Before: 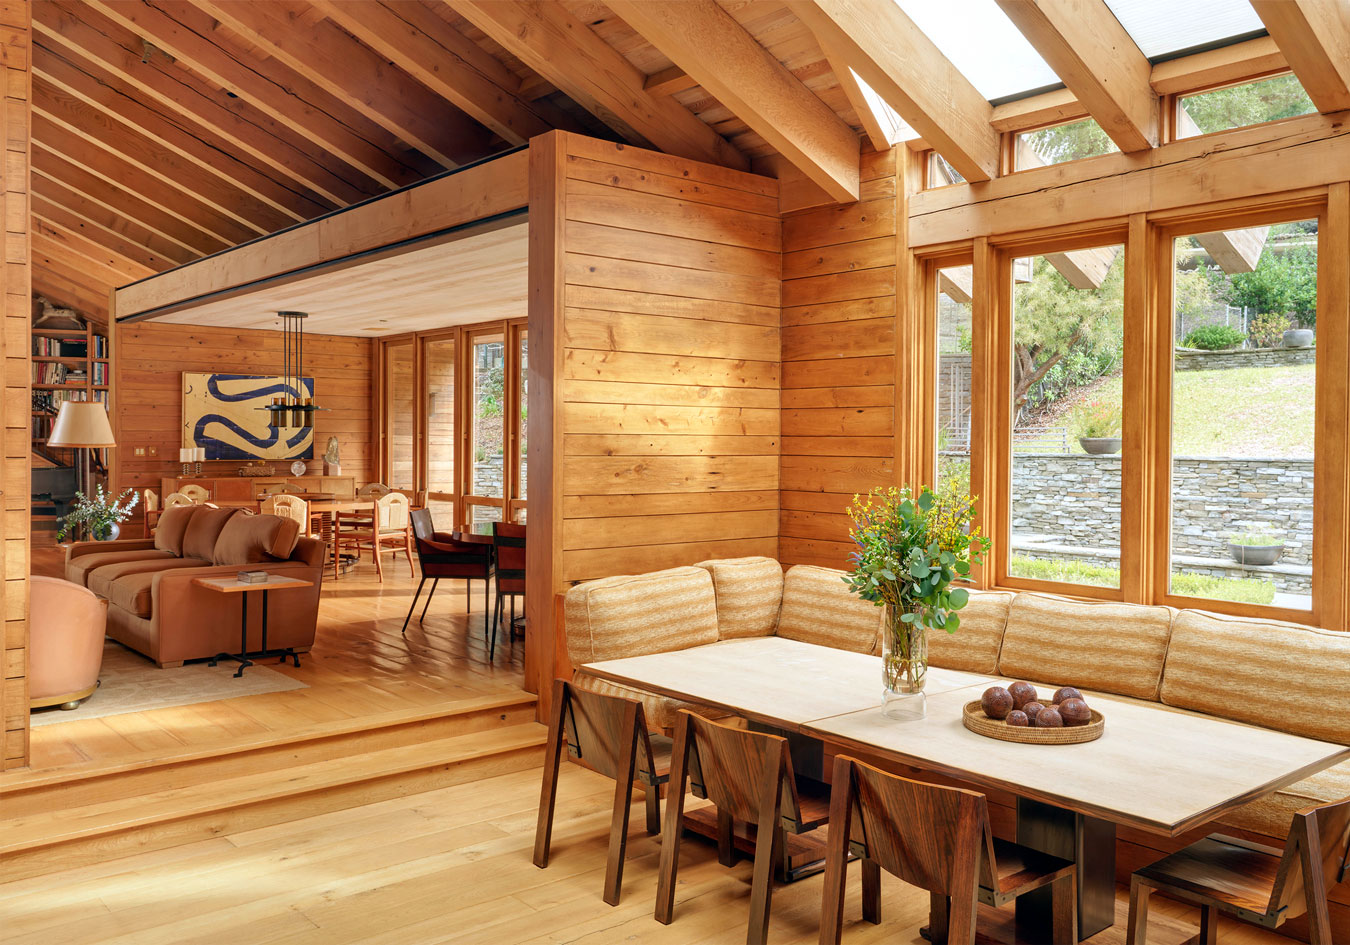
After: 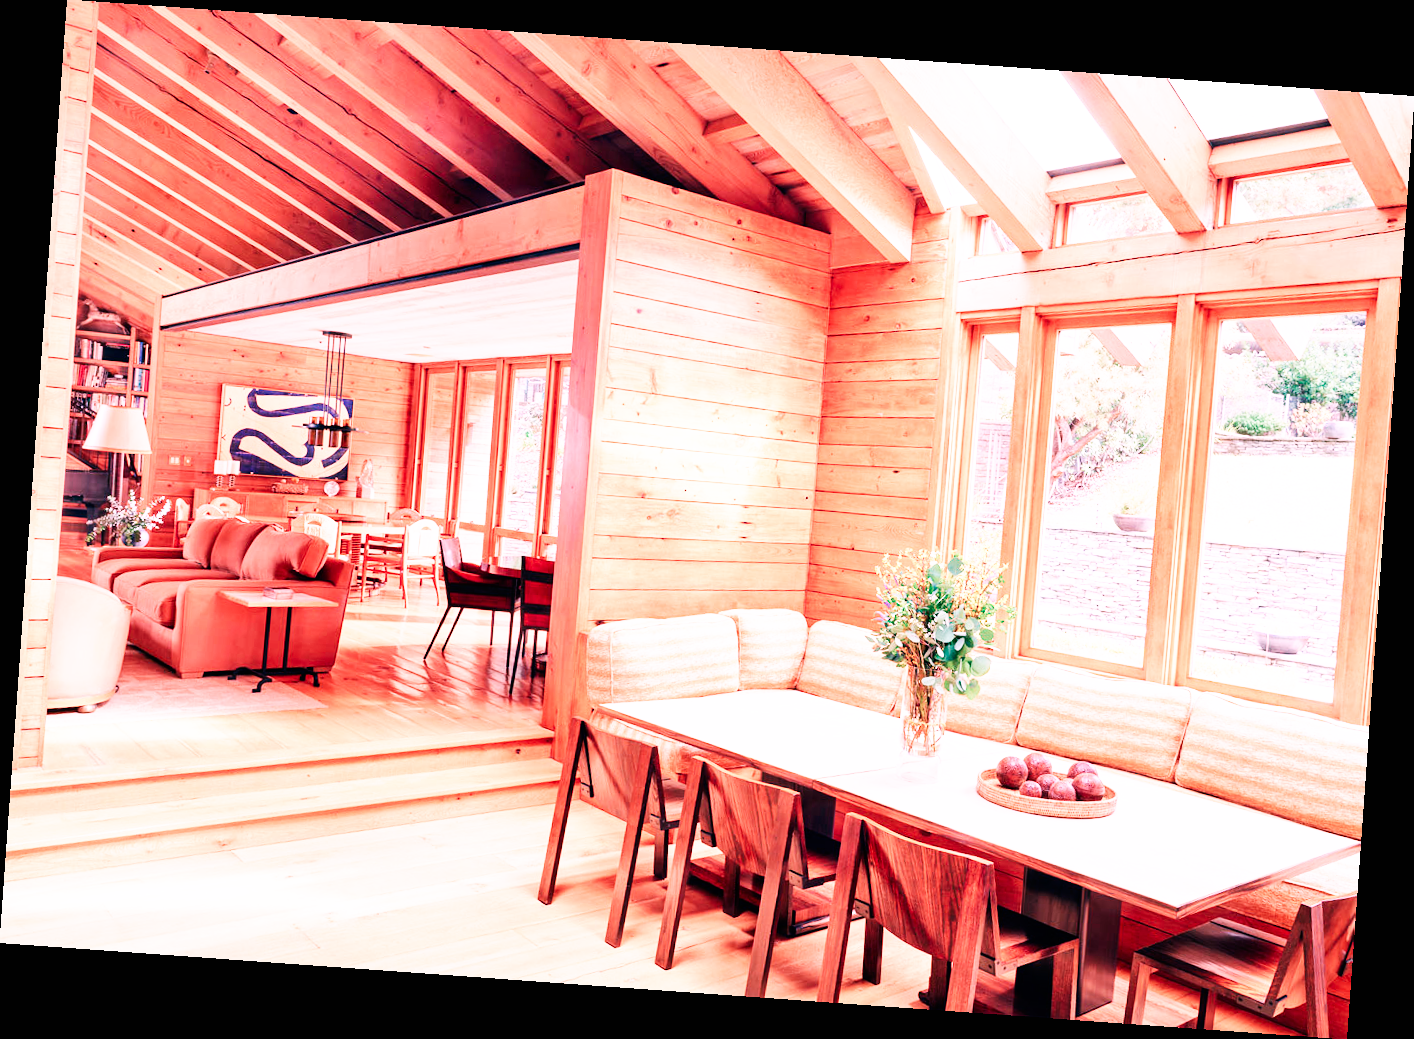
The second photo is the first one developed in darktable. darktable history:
white balance: red 1.467, blue 0.684
rotate and perspective: rotation 4.1°, automatic cropping off
base curve: curves: ch0 [(0, 0) (0.007, 0.004) (0.027, 0.03) (0.046, 0.07) (0.207, 0.54) (0.442, 0.872) (0.673, 0.972) (1, 1)], preserve colors none
color calibration: output R [1.063, -0.012, -0.003, 0], output B [-0.079, 0.047, 1, 0], illuminant custom, x 0.46, y 0.43, temperature 2642.66 K
